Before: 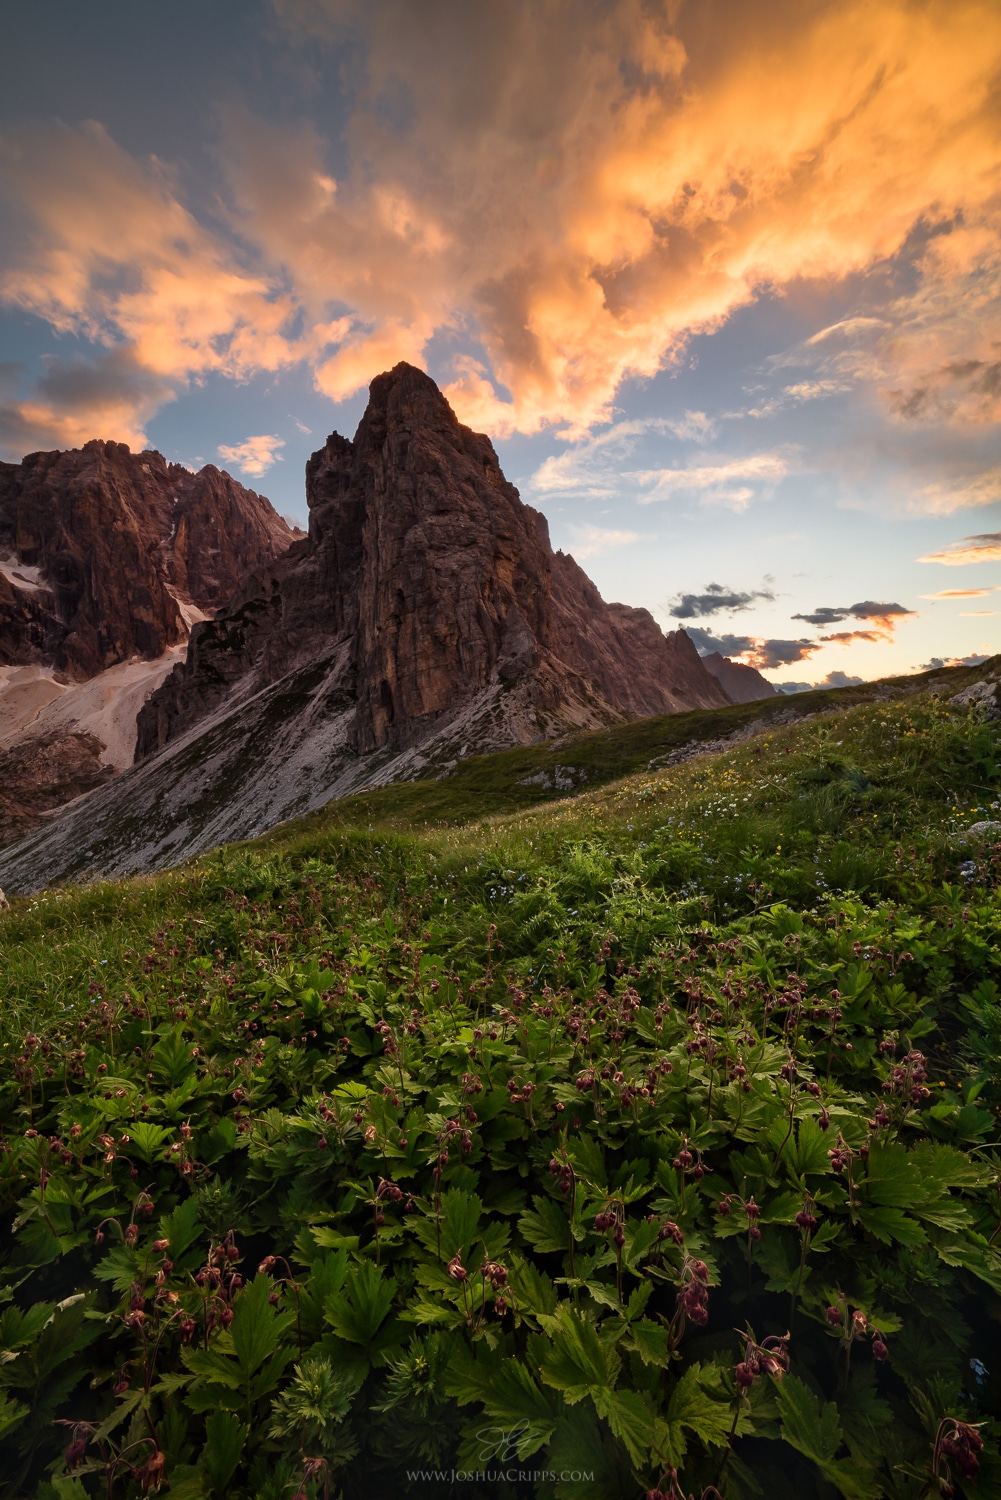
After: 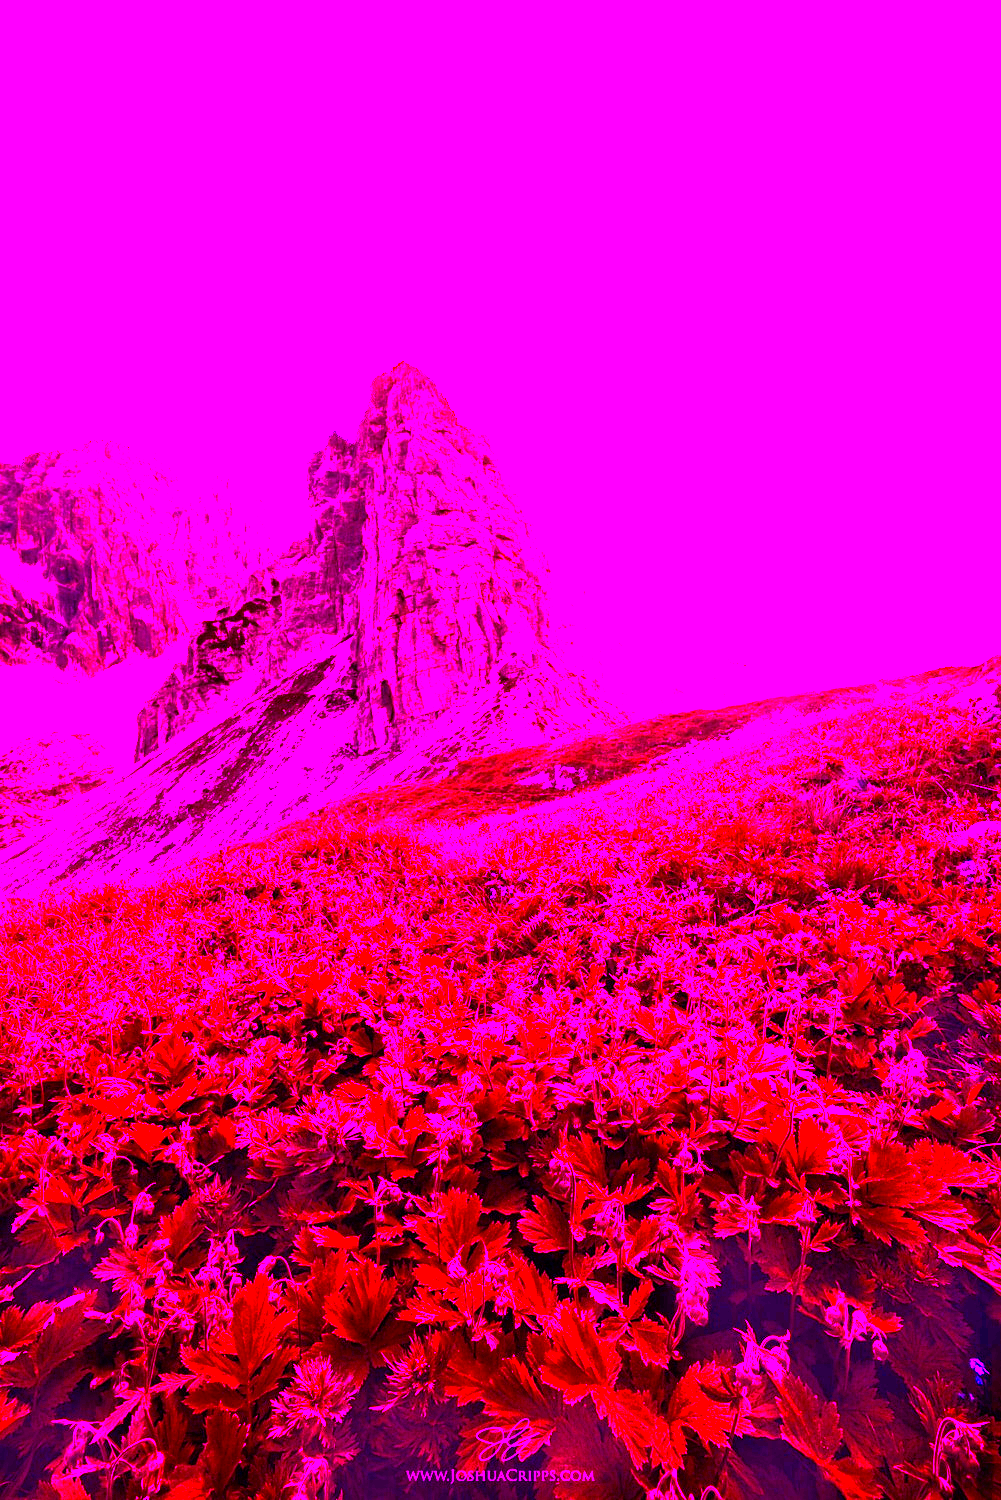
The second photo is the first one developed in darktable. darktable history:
base curve: curves: ch0 [(0, 0) (0.564, 0.291) (0.802, 0.731) (1, 1)]
white balance: red 8, blue 8
contrast brightness saturation: contrast 0.09, saturation 0.28
